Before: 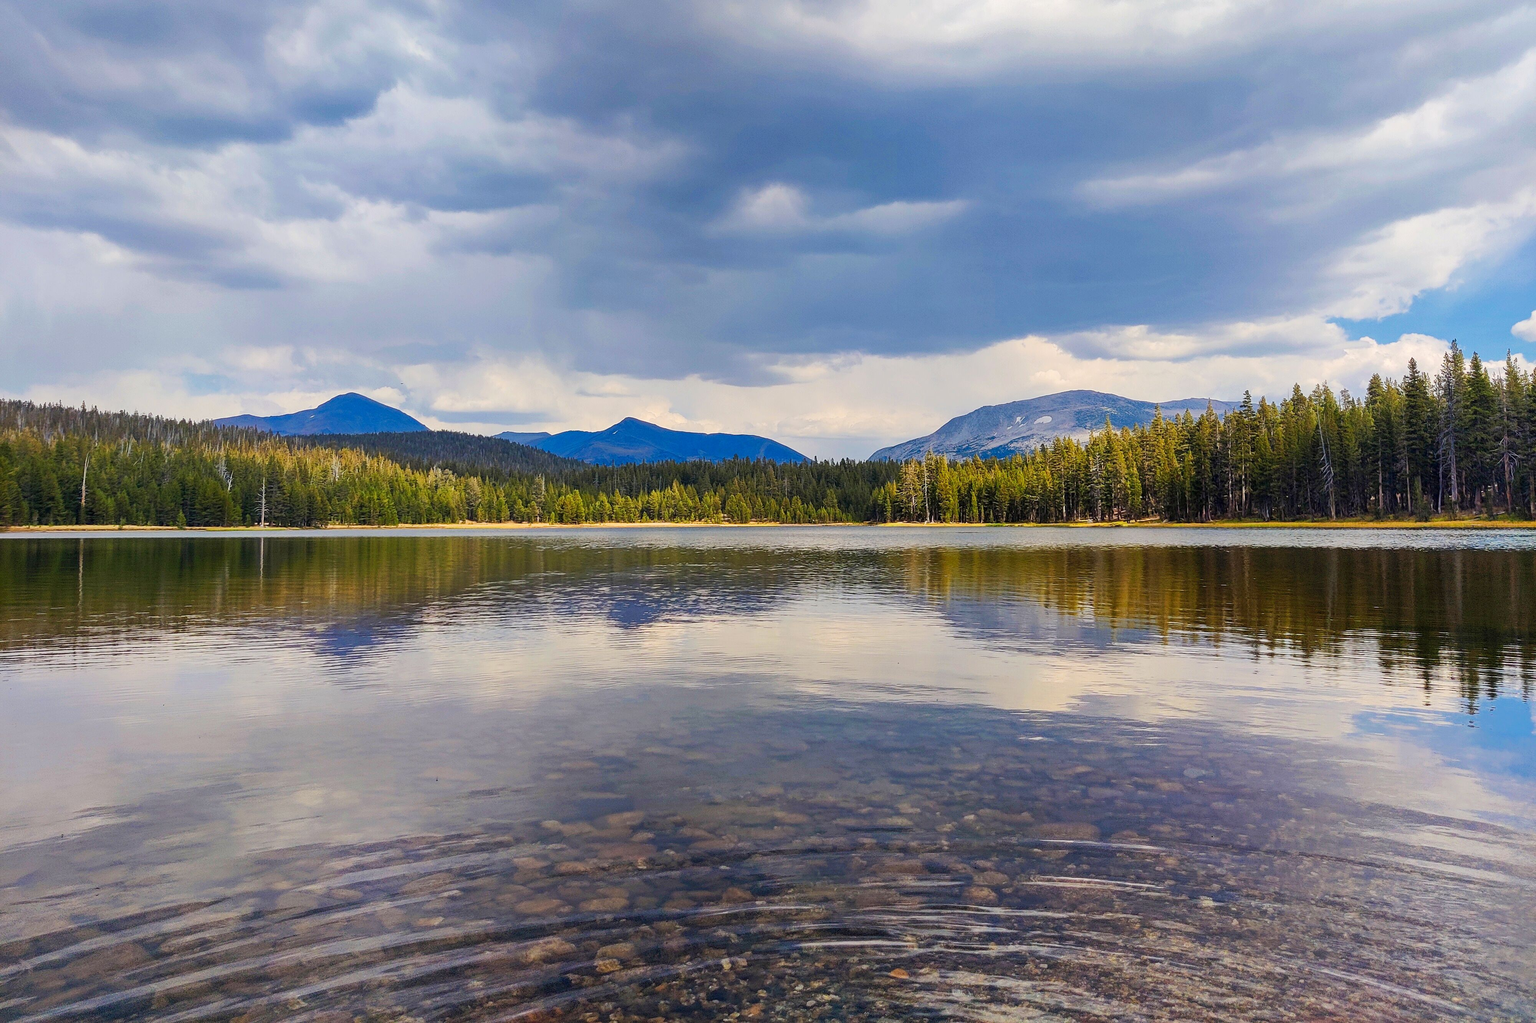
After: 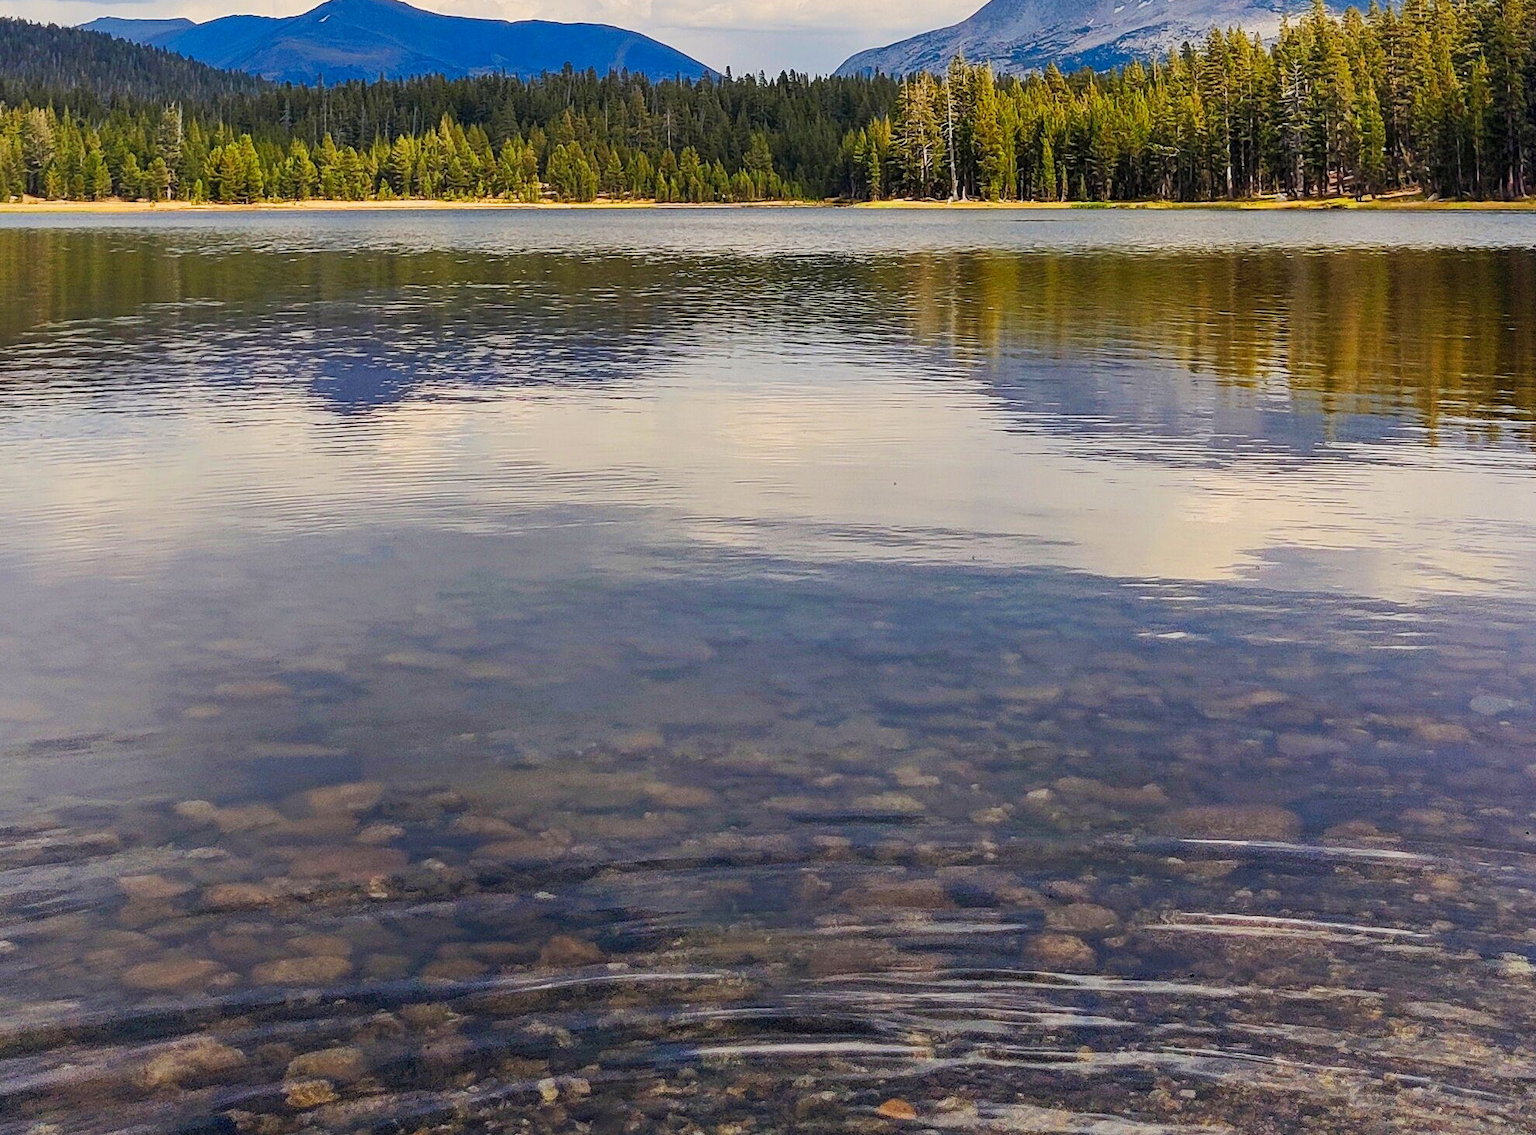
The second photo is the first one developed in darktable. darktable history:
crop: left 29.583%, top 41.399%, right 20.779%, bottom 3.489%
